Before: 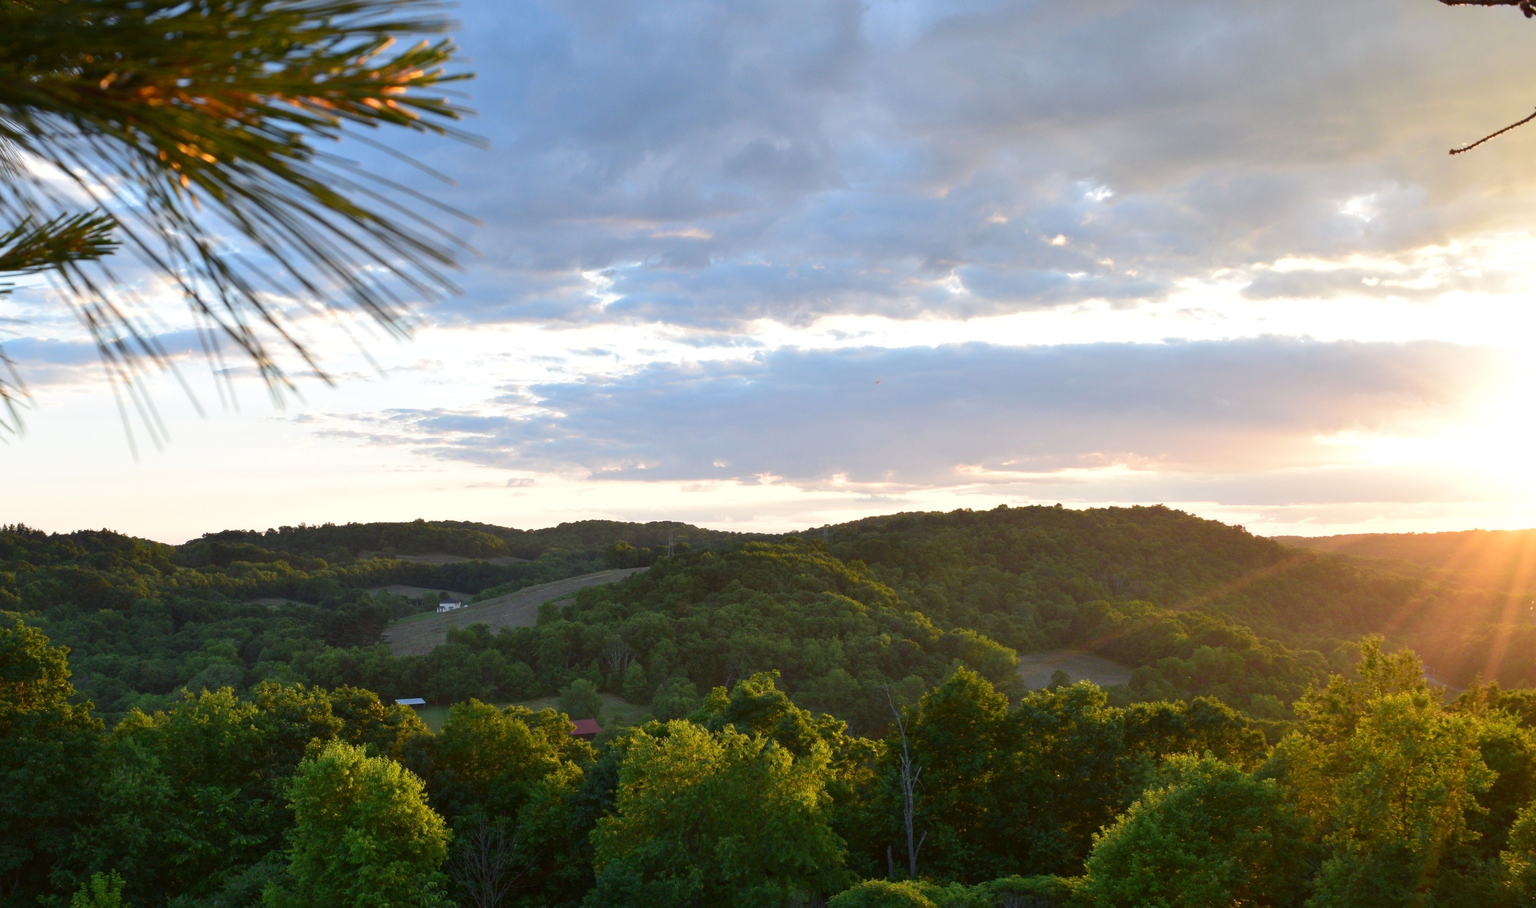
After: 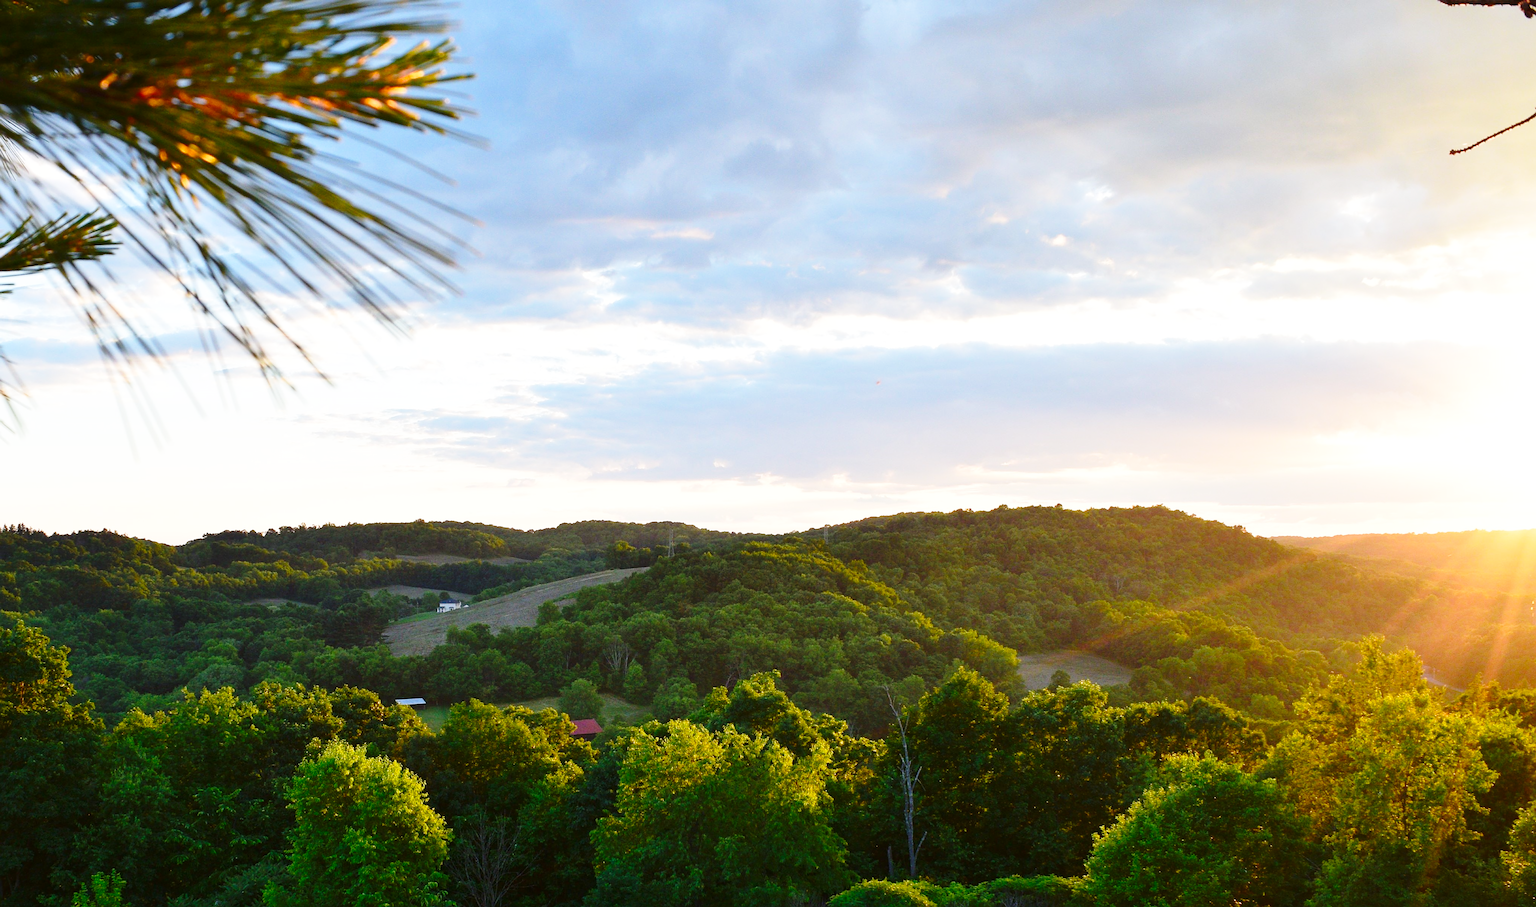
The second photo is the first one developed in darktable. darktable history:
base curve: curves: ch0 [(0, 0) (0.028, 0.03) (0.121, 0.232) (0.46, 0.748) (0.859, 0.968) (1, 1)], preserve colors none
contrast brightness saturation: saturation 0.13
sharpen: on, module defaults
